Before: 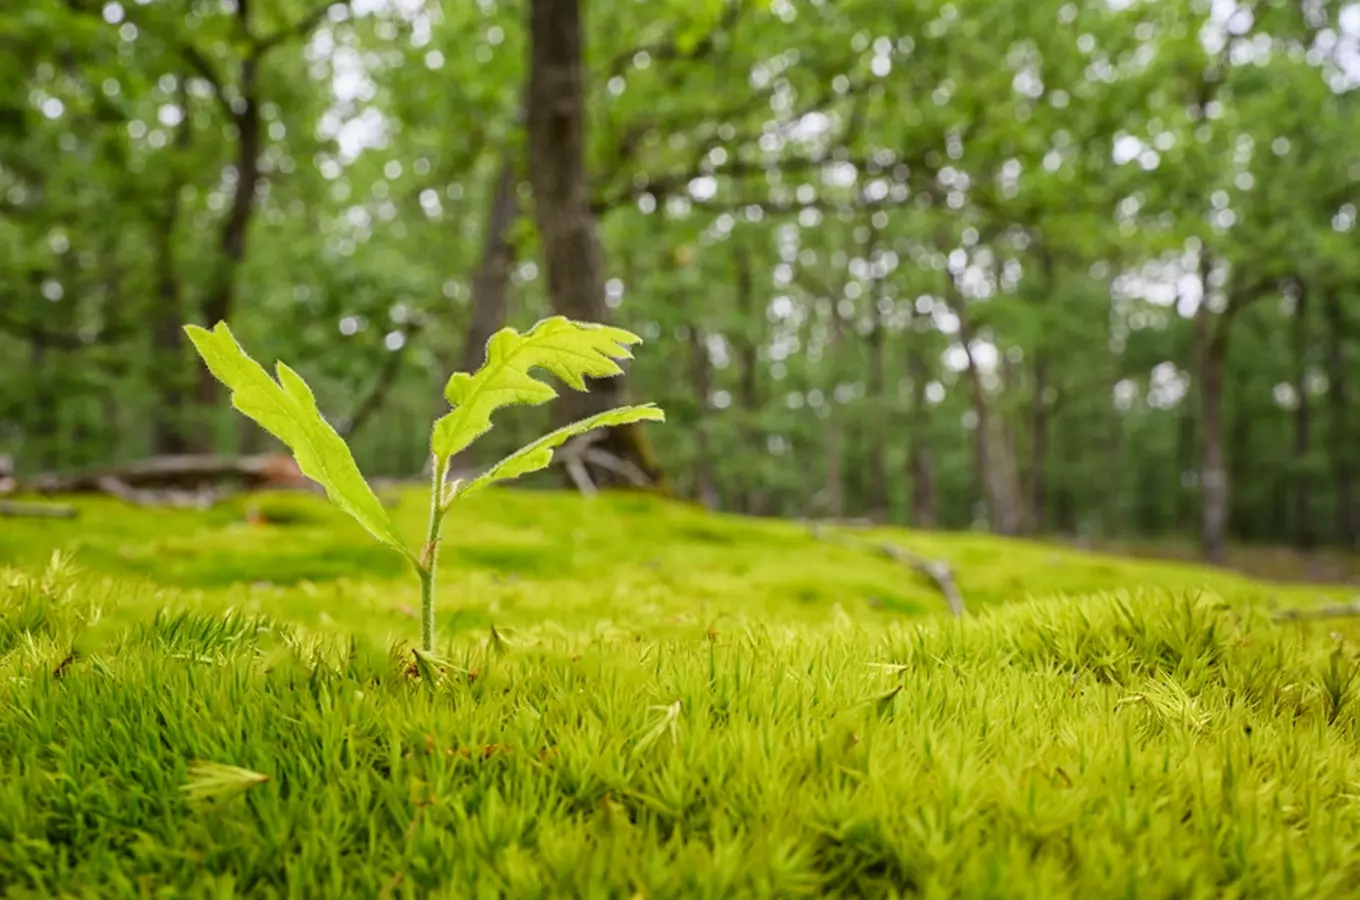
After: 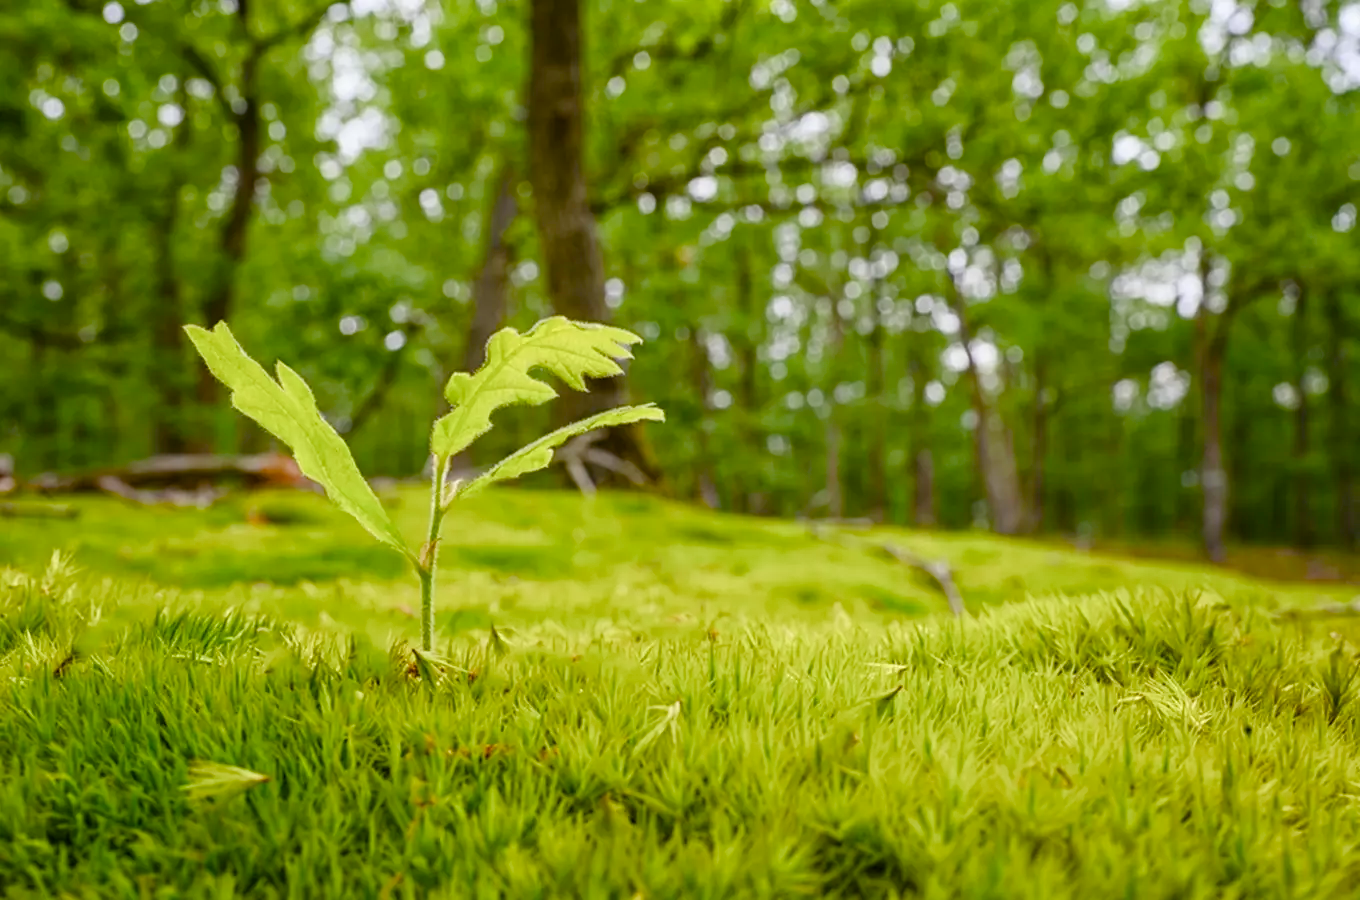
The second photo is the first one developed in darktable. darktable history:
color balance rgb: linear chroma grading › global chroma 9.119%, perceptual saturation grading › global saturation 24.787%, perceptual saturation grading › highlights -50.969%, perceptual saturation grading › mid-tones 19.523%, perceptual saturation grading › shadows 60.427%, global vibrance 9.88%
